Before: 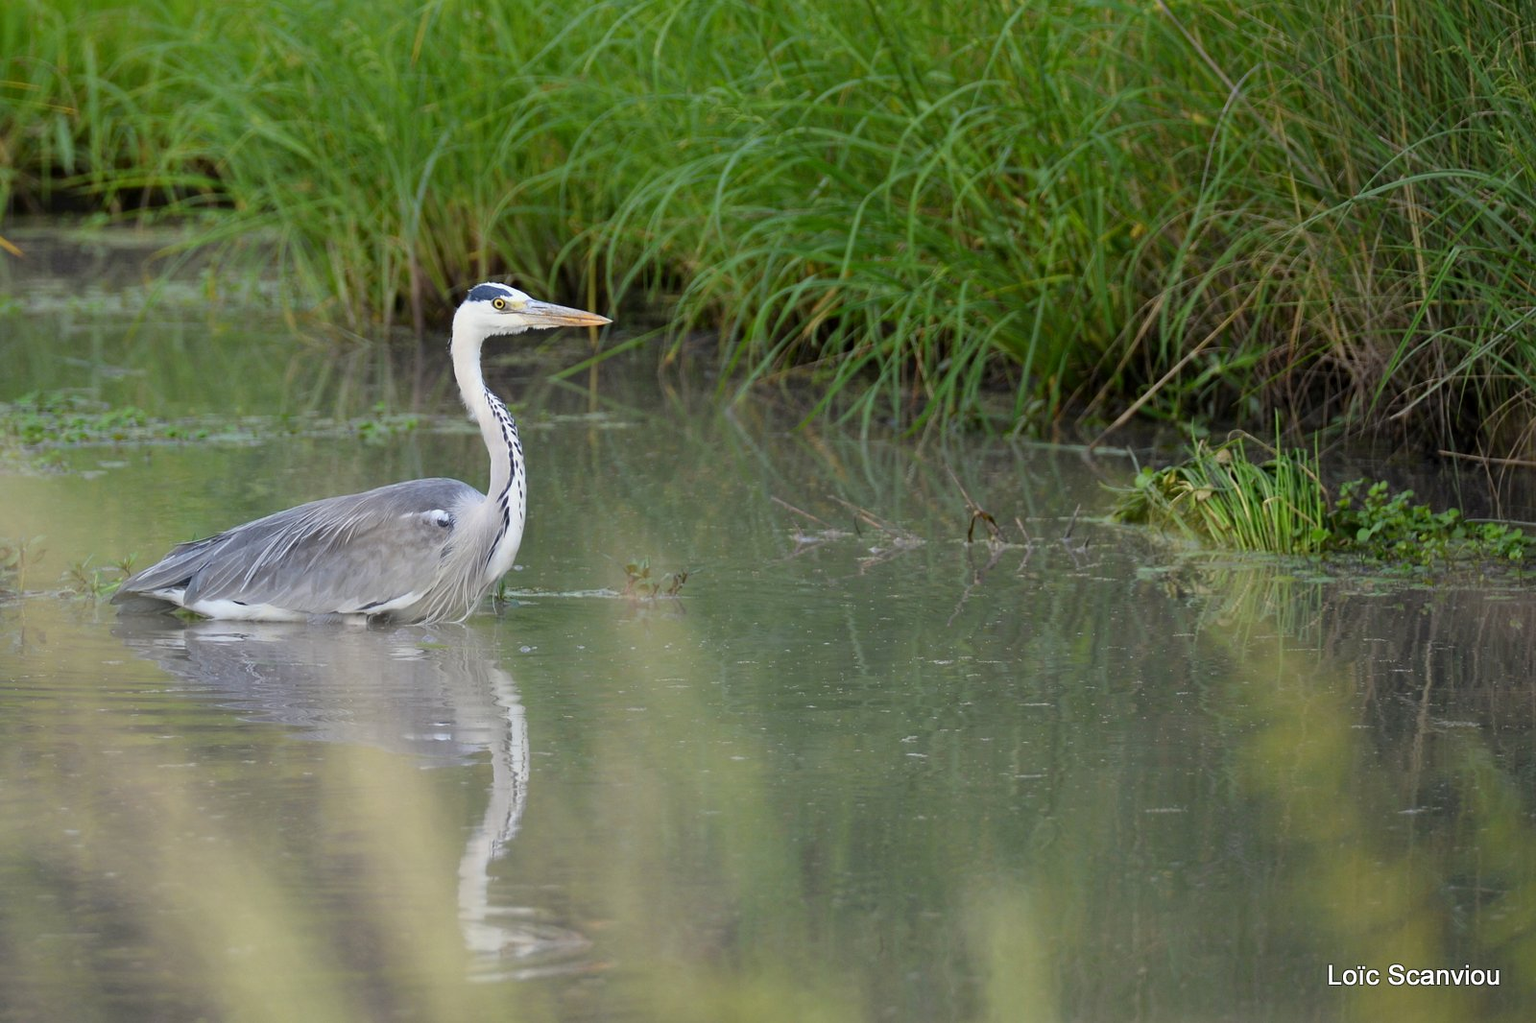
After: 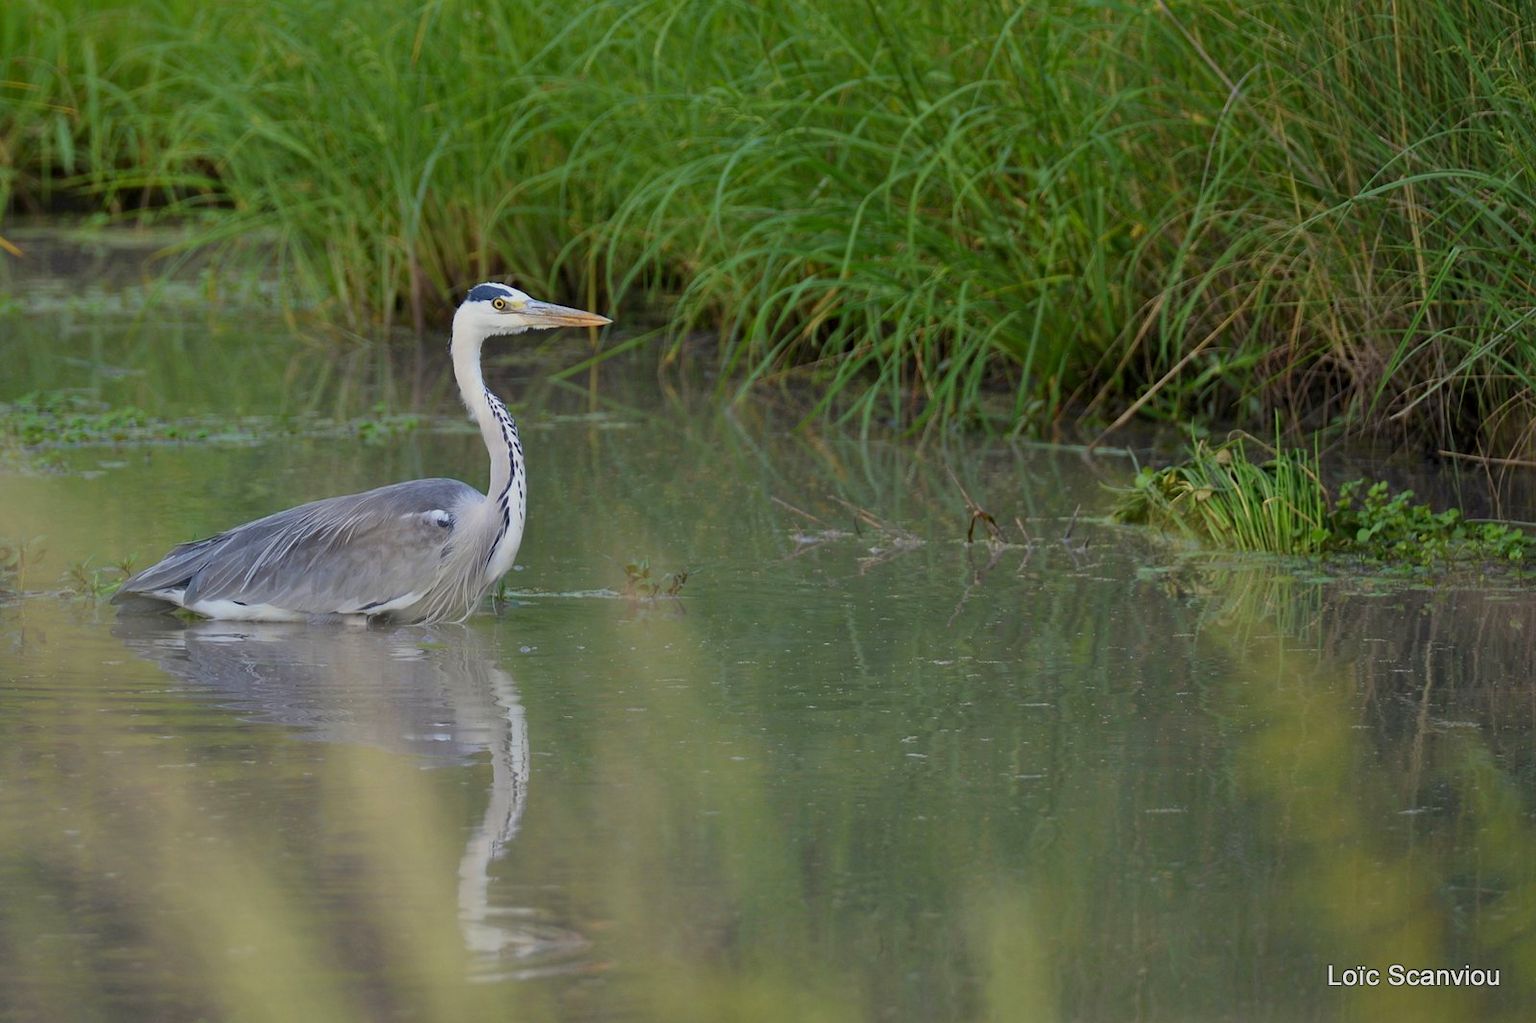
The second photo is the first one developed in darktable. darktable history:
tone equalizer: -8 EV 0.283 EV, -7 EV 0.379 EV, -6 EV 0.441 EV, -5 EV 0.228 EV, -3 EV -0.255 EV, -2 EV -0.444 EV, -1 EV -0.427 EV, +0 EV -0.253 EV, mask exposure compensation -0.492 EV
velvia: on, module defaults
